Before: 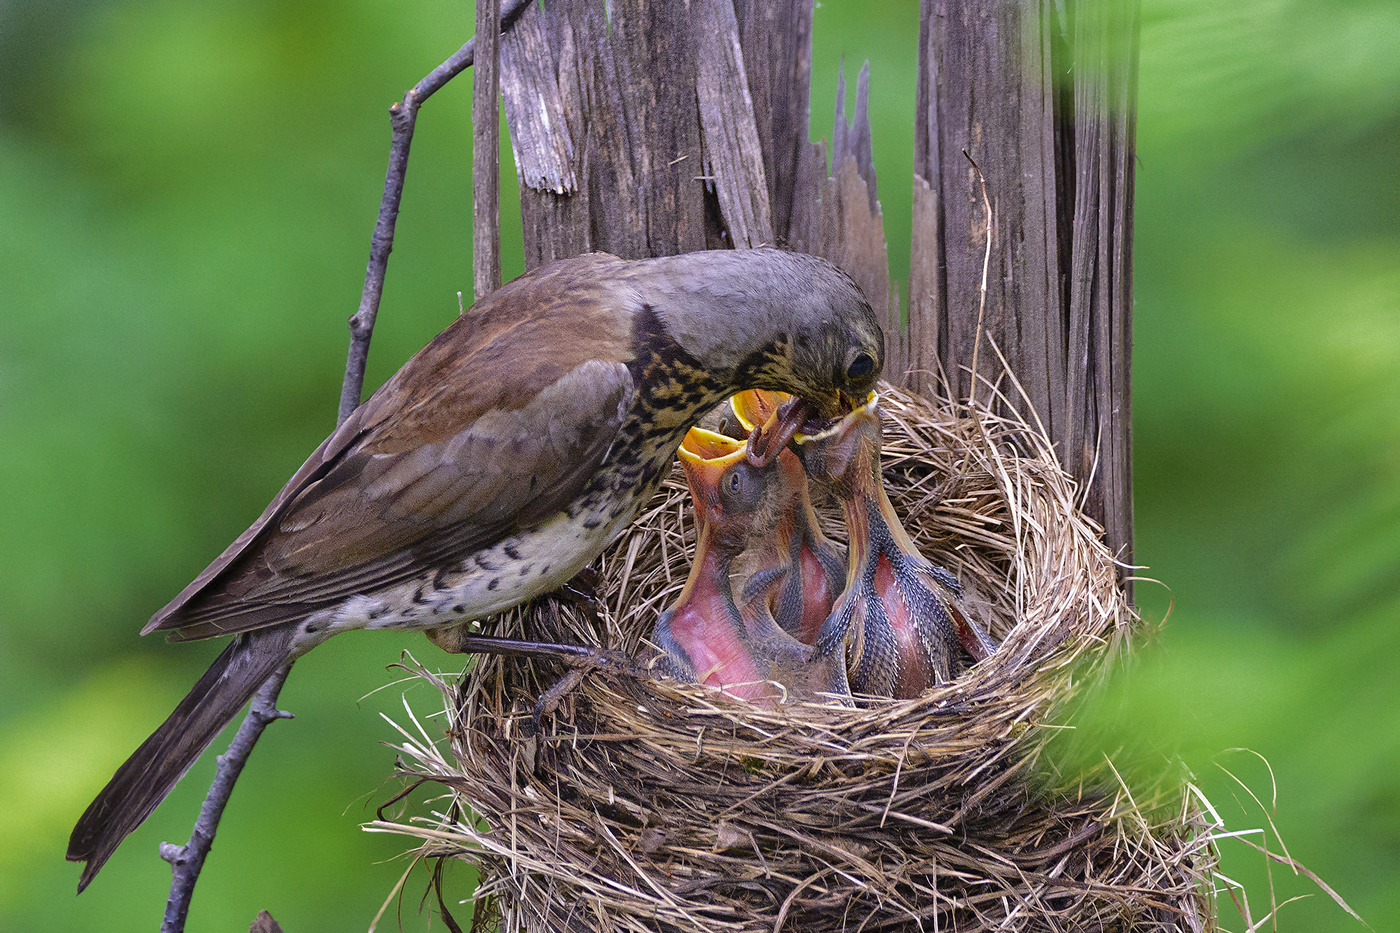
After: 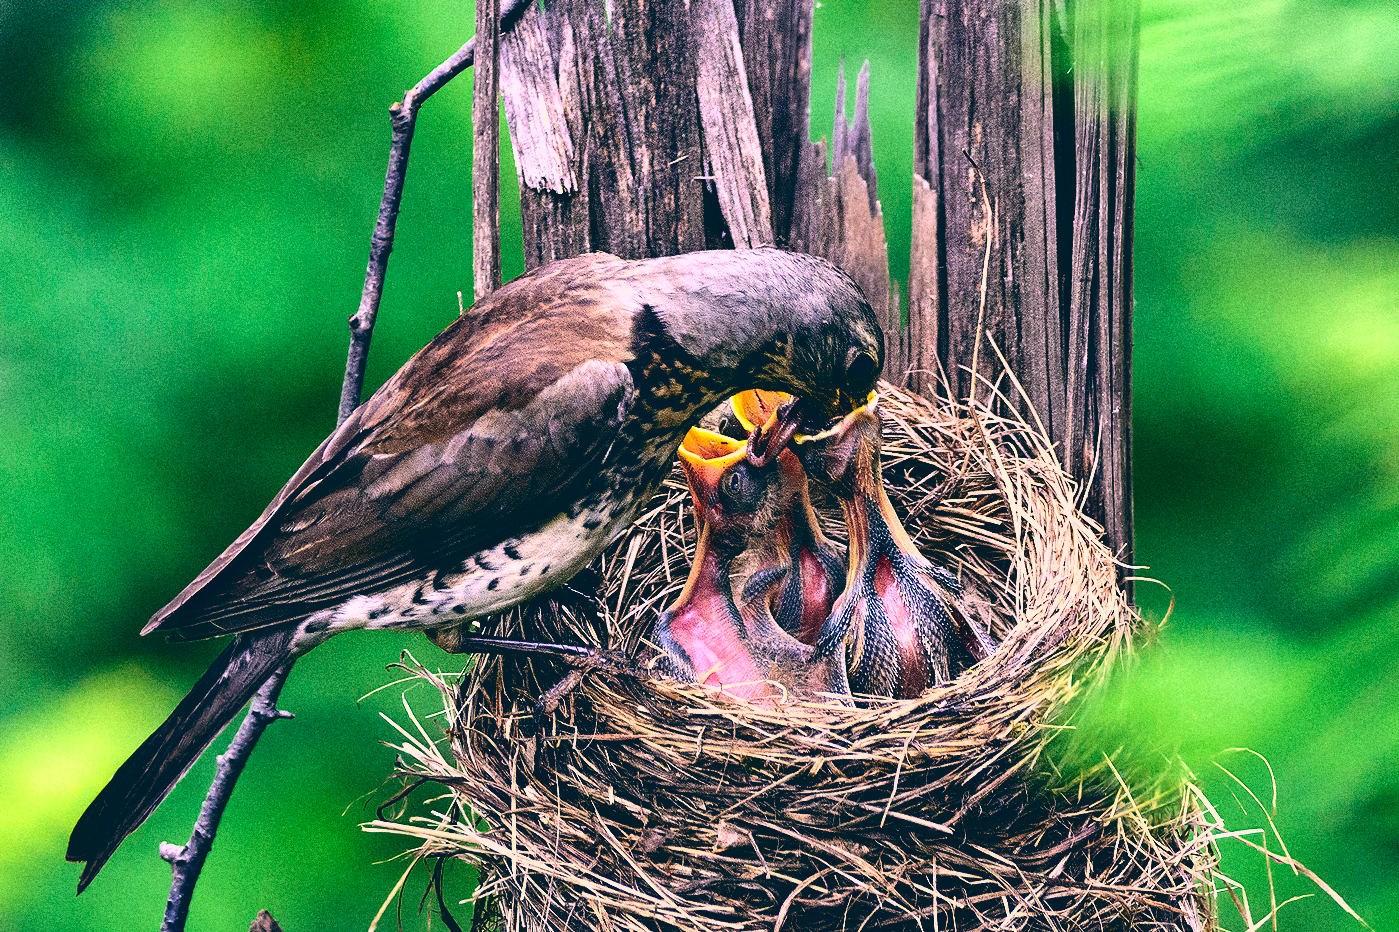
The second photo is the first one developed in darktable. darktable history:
tone equalizer: -8 EV -1.08 EV, -7 EV -1.01 EV, -6 EV -0.867 EV, -5 EV -0.578 EV, -3 EV 0.578 EV, -2 EV 0.867 EV, -1 EV 1.01 EV, +0 EV 1.08 EV, edges refinement/feathering 500, mask exposure compensation -1.57 EV, preserve details no
color balance: lift [1.006, 0.985, 1.002, 1.015], gamma [1, 0.953, 1.008, 1.047], gain [1.076, 1.13, 1.004, 0.87]
grain: coarseness 0.09 ISO, strength 40%
shadows and highlights: shadows 29.32, highlights -29.32, low approximation 0.01, soften with gaussian
contrast brightness saturation: contrast 0.2, brightness -0.11, saturation 0.1
